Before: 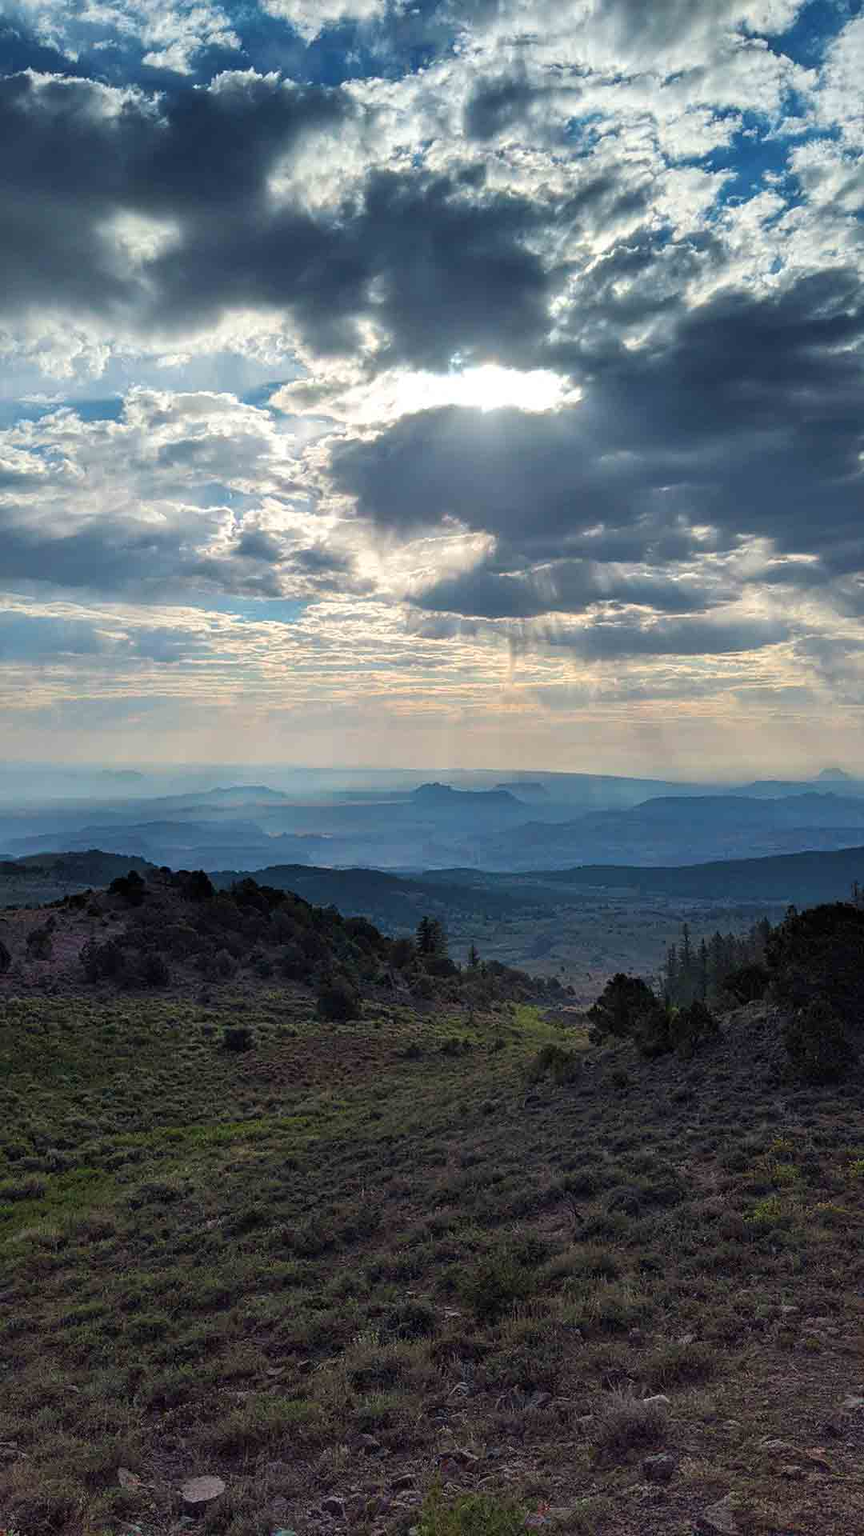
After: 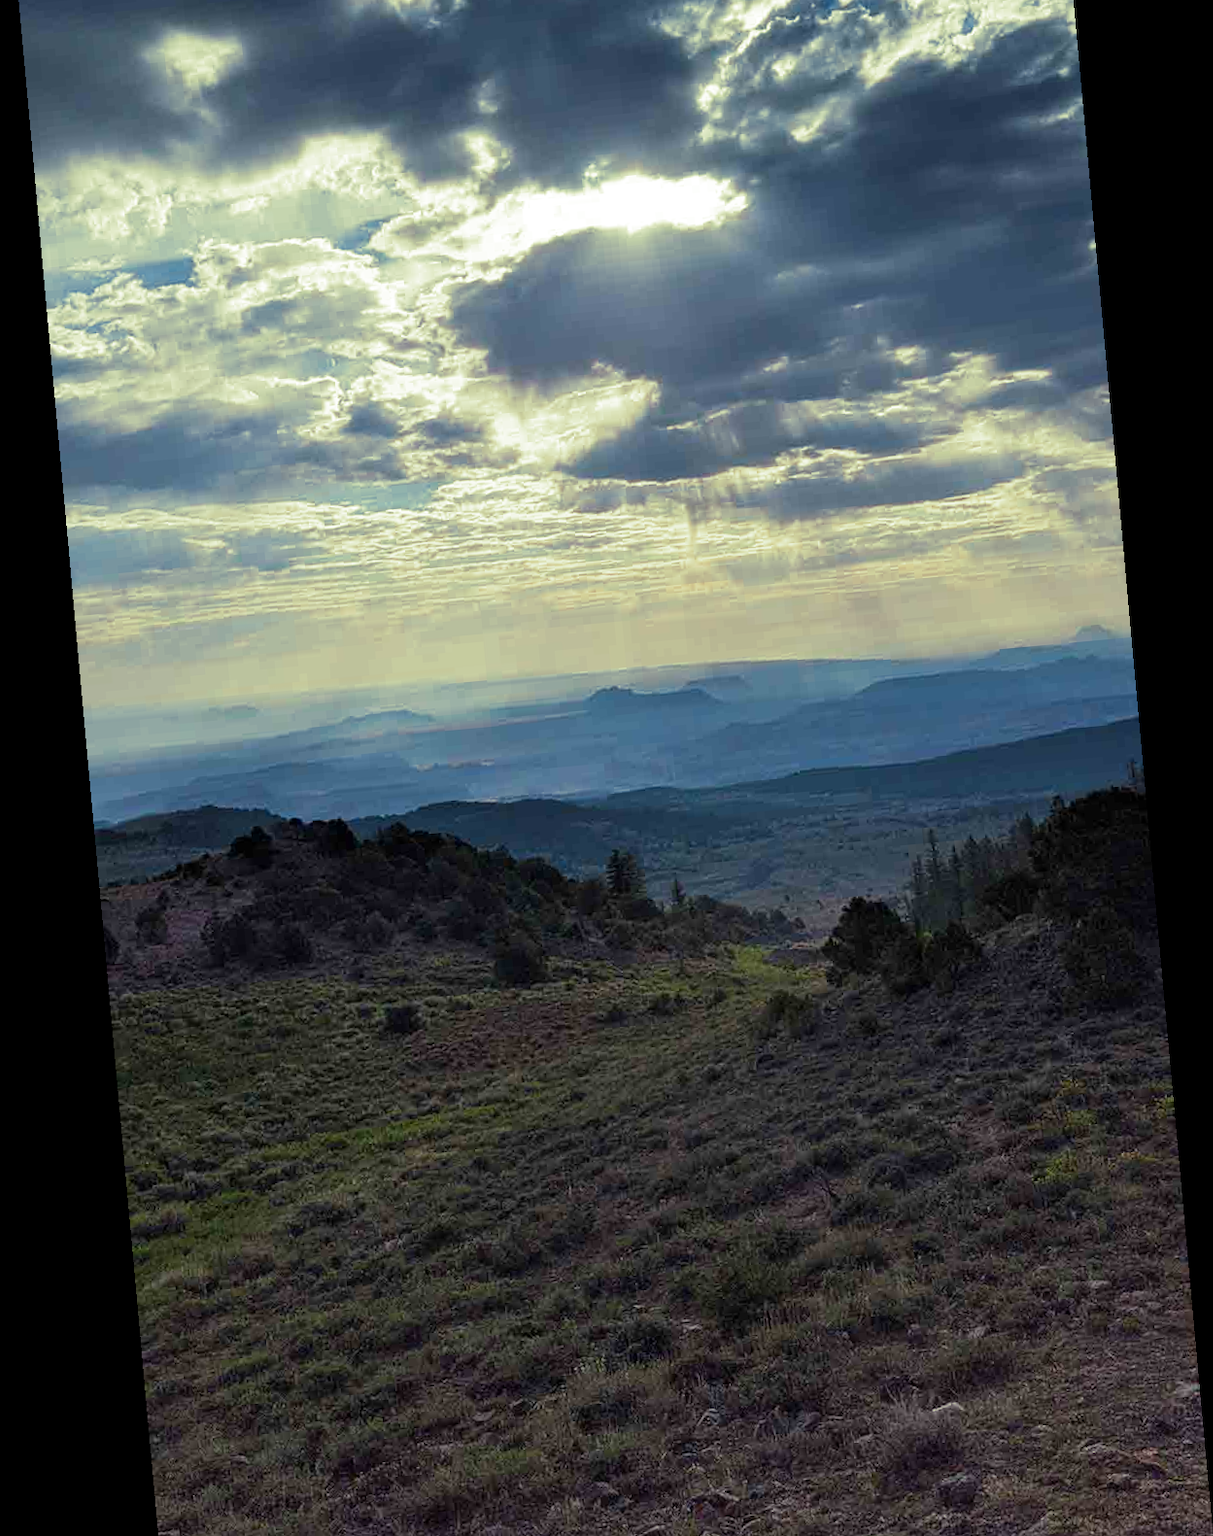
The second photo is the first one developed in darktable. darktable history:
split-toning: shadows › hue 290.82°, shadows › saturation 0.34, highlights › saturation 0.38, balance 0, compress 50%
rotate and perspective: rotation -5.2°, automatic cropping off
crop and rotate: top 15.774%, bottom 5.506%
